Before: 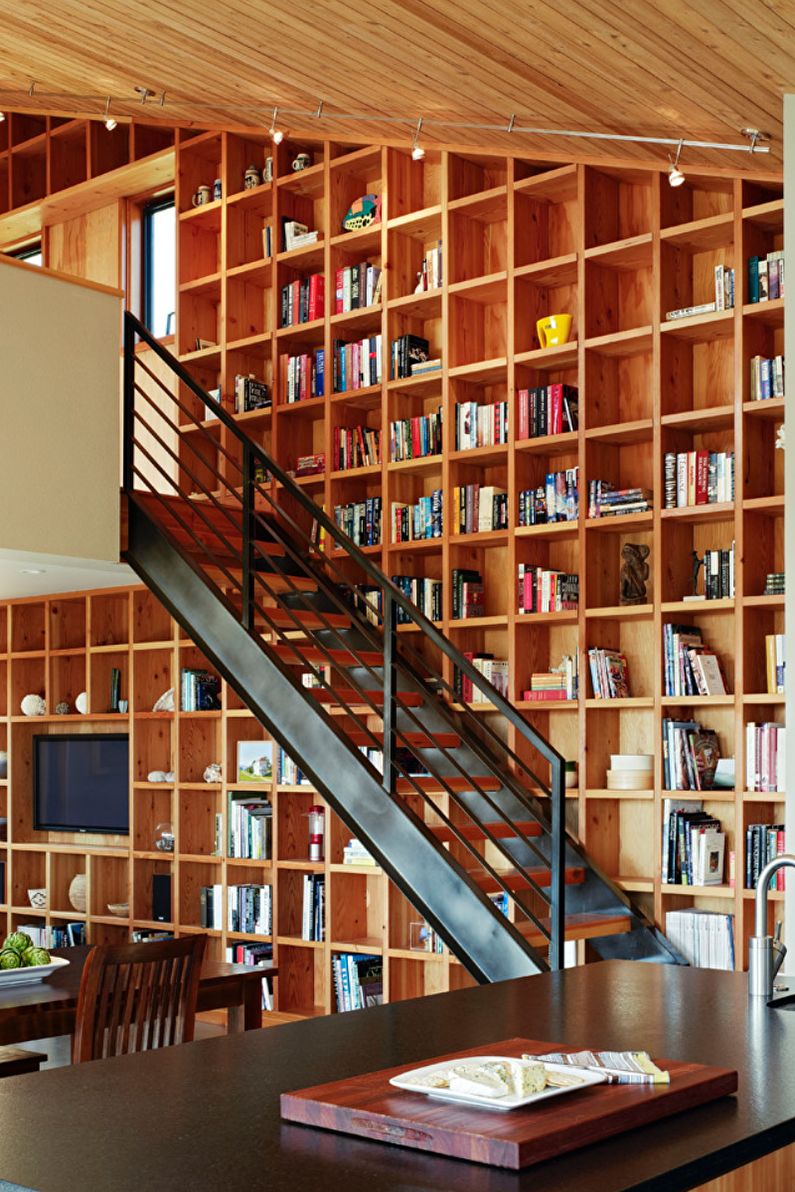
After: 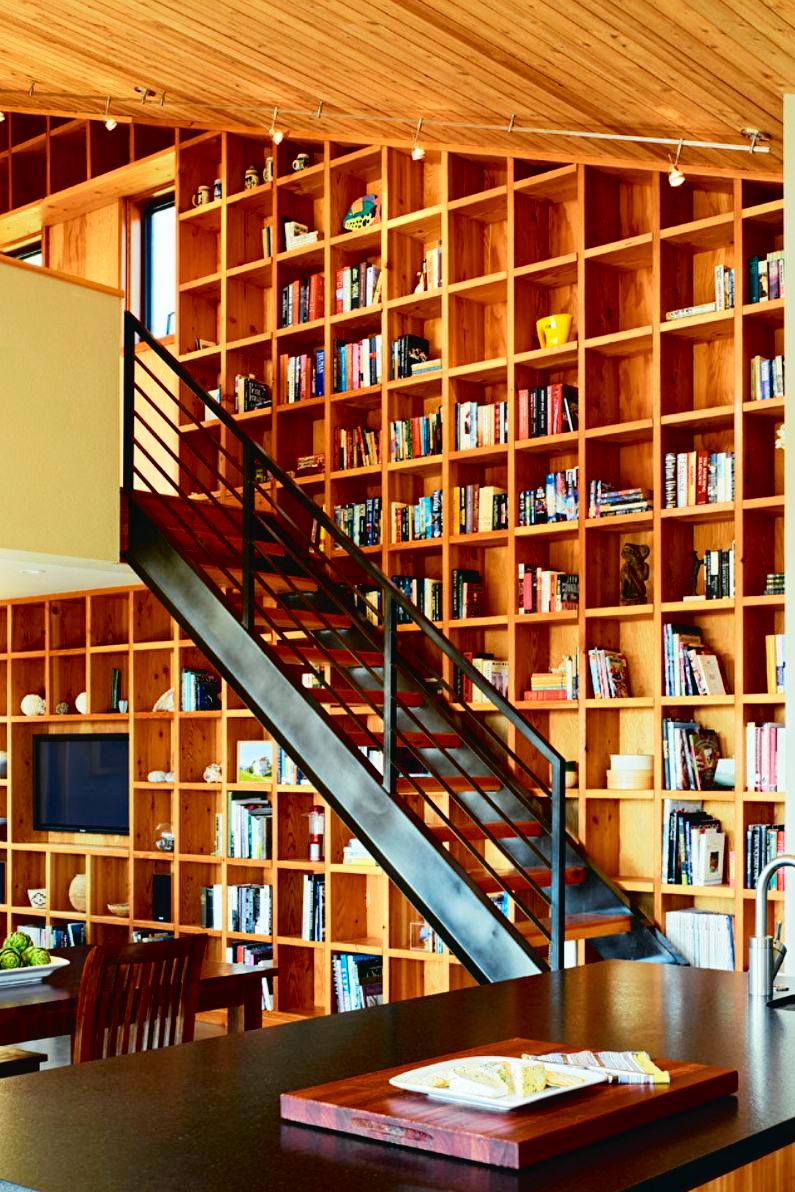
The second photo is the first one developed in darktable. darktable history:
tone curve: curves: ch0 [(0, 0.021) (0.148, 0.076) (0.232, 0.191) (0.398, 0.423) (0.572, 0.672) (0.705, 0.812) (0.877, 0.931) (0.99, 0.987)]; ch1 [(0, 0) (0.377, 0.325) (0.493, 0.486) (0.508, 0.502) (0.515, 0.514) (0.554, 0.586) (0.623, 0.658) (0.701, 0.704) (0.778, 0.751) (1, 1)]; ch2 [(0, 0) (0.431, 0.398) (0.485, 0.486) (0.495, 0.498) (0.511, 0.507) (0.58, 0.66) (0.679, 0.757) (0.749, 0.829) (1, 0.991)], color space Lab, independent channels
